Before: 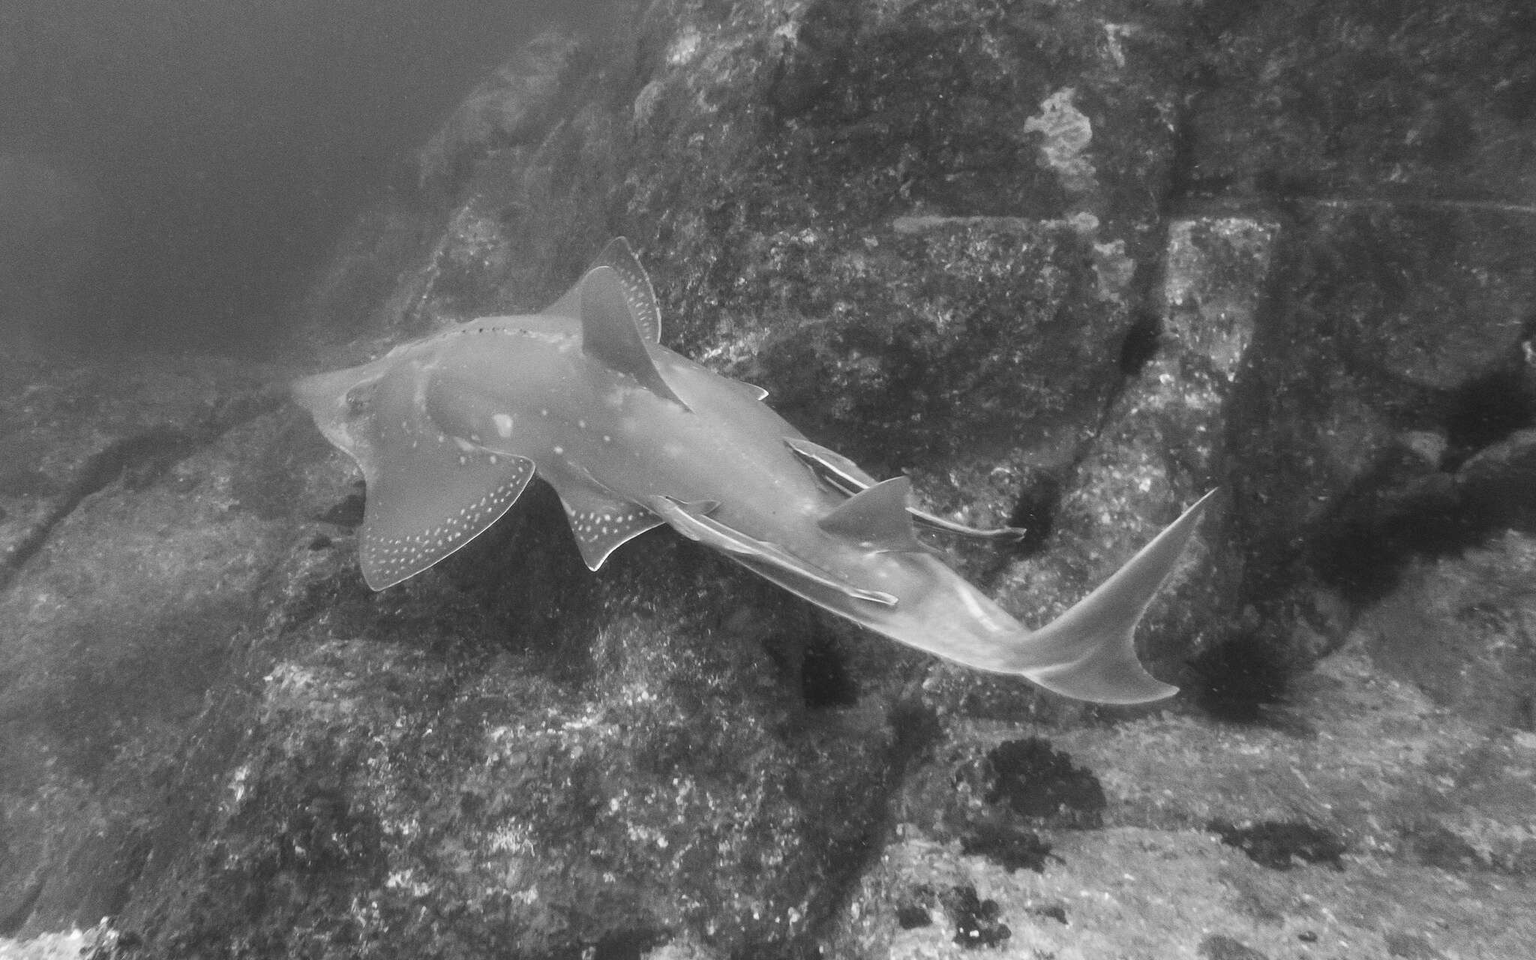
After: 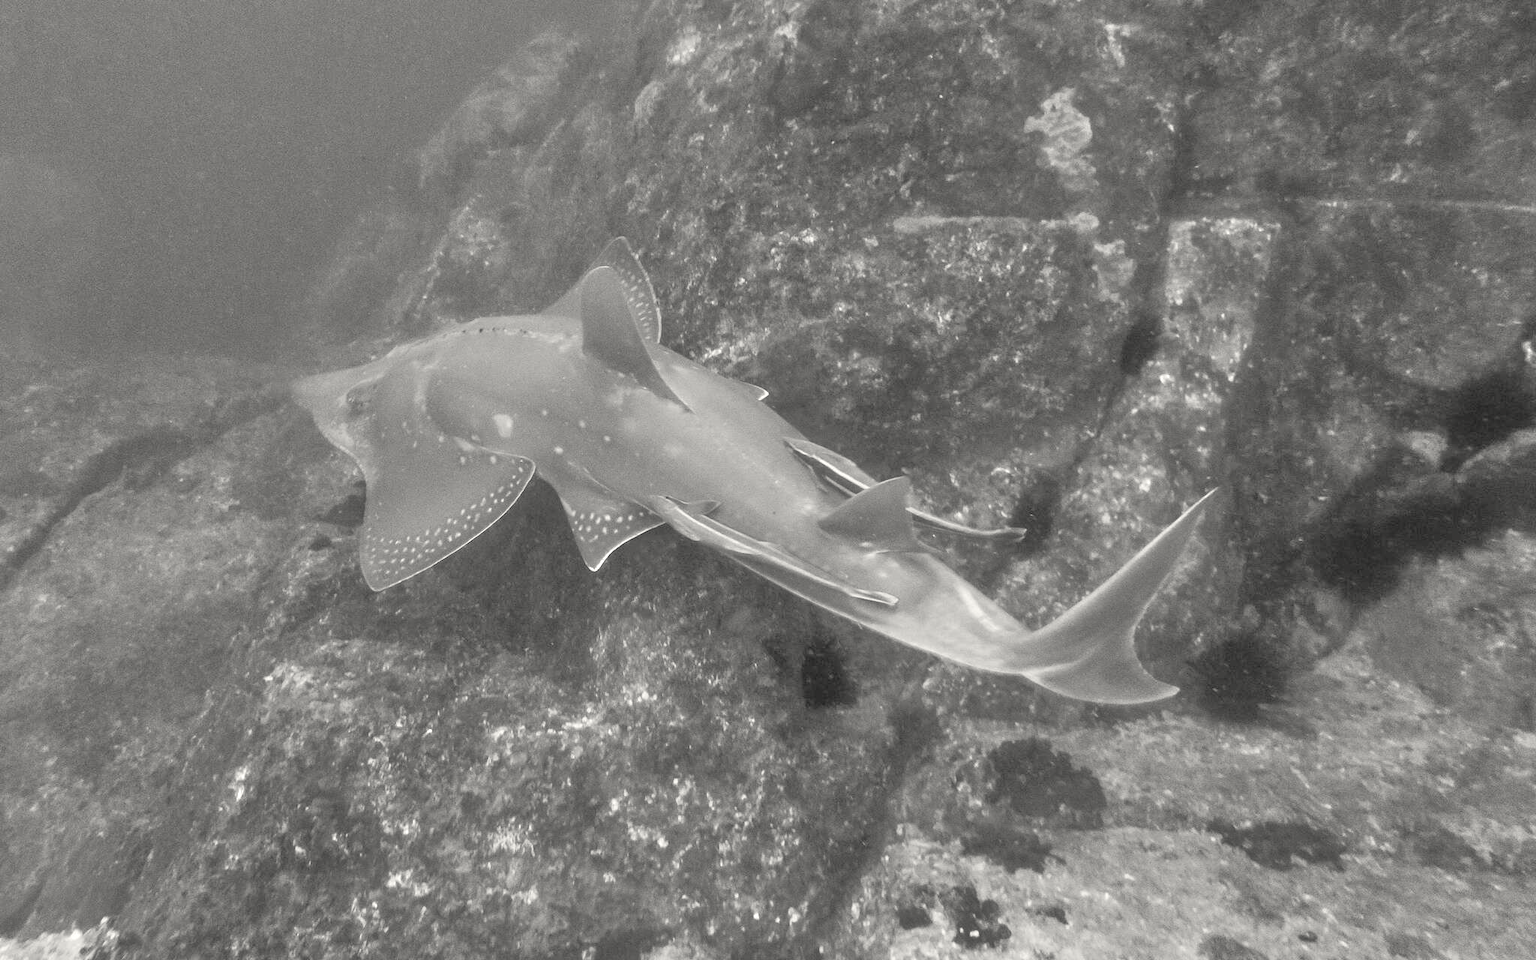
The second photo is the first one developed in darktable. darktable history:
color correction: highlights b* 2.93
tone equalizer: -7 EV 0.147 EV, -6 EV 0.596 EV, -5 EV 1.11 EV, -4 EV 1.33 EV, -3 EV 1.18 EV, -2 EV 0.6 EV, -1 EV 0.149 EV
